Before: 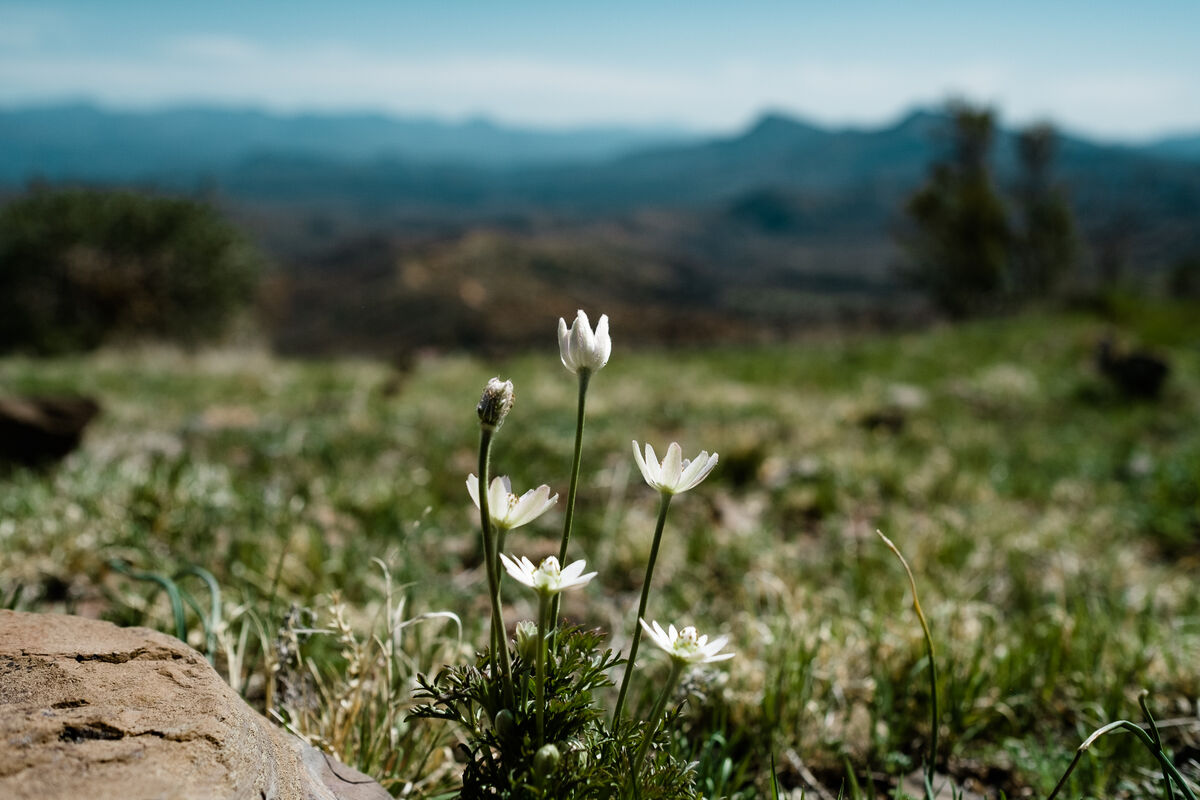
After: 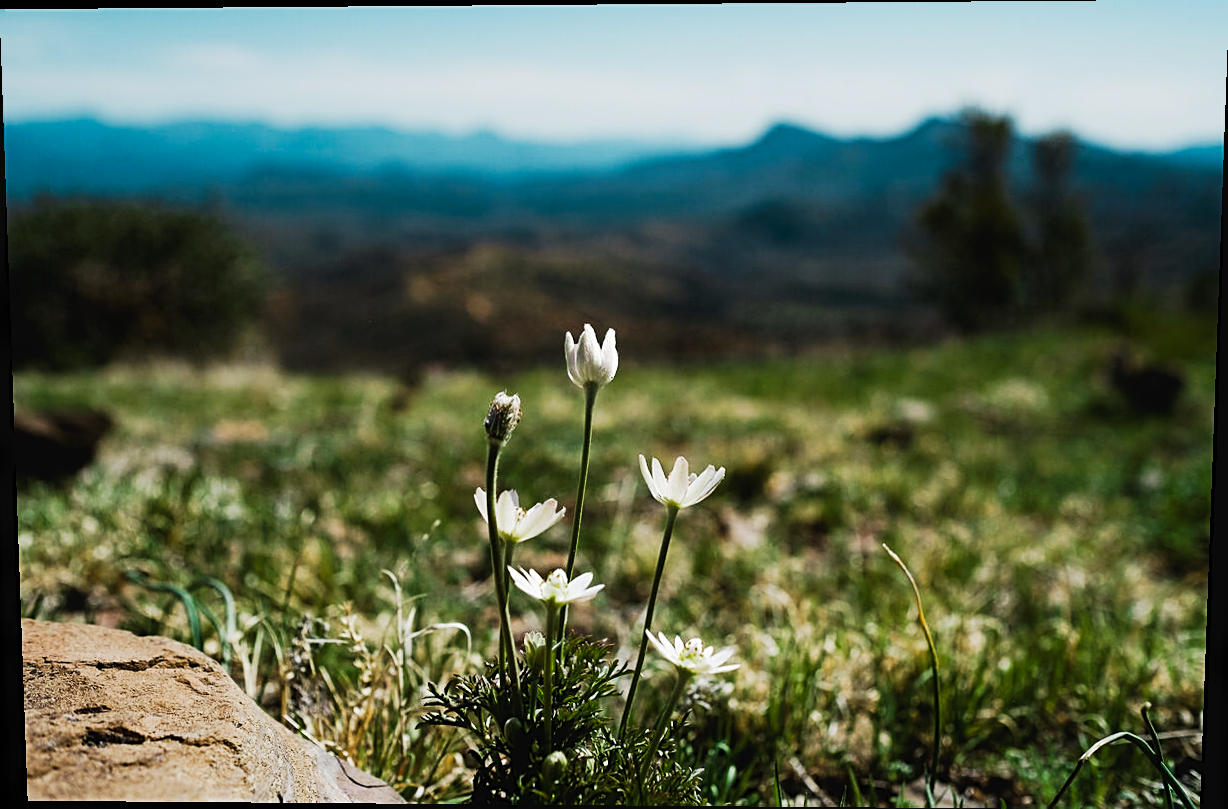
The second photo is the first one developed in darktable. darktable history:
tone curve: curves: ch0 [(0, 0) (0.003, 0.023) (0.011, 0.024) (0.025, 0.026) (0.044, 0.035) (0.069, 0.05) (0.1, 0.071) (0.136, 0.098) (0.177, 0.135) (0.224, 0.172) (0.277, 0.227) (0.335, 0.296) (0.399, 0.372) (0.468, 0.462) (0.543, 0.58) (0.623, 0.697) (0.709, 0.789) (0.801, 0.86) (0.898, 0.918) (1, 1)], preserve colors none
rotate and perspective: lens shift (vertical) 0.048, lens shift (horizontal) -0.024, automatic cropping off
sharpen: on, module defaults
contrast equalizer: y [[0.5, 0.5, 0.468, 0.5, 0.5, 0.5], [0.5 ×6], [0.5 ×6], [0 ×6], [0 ×6]]
